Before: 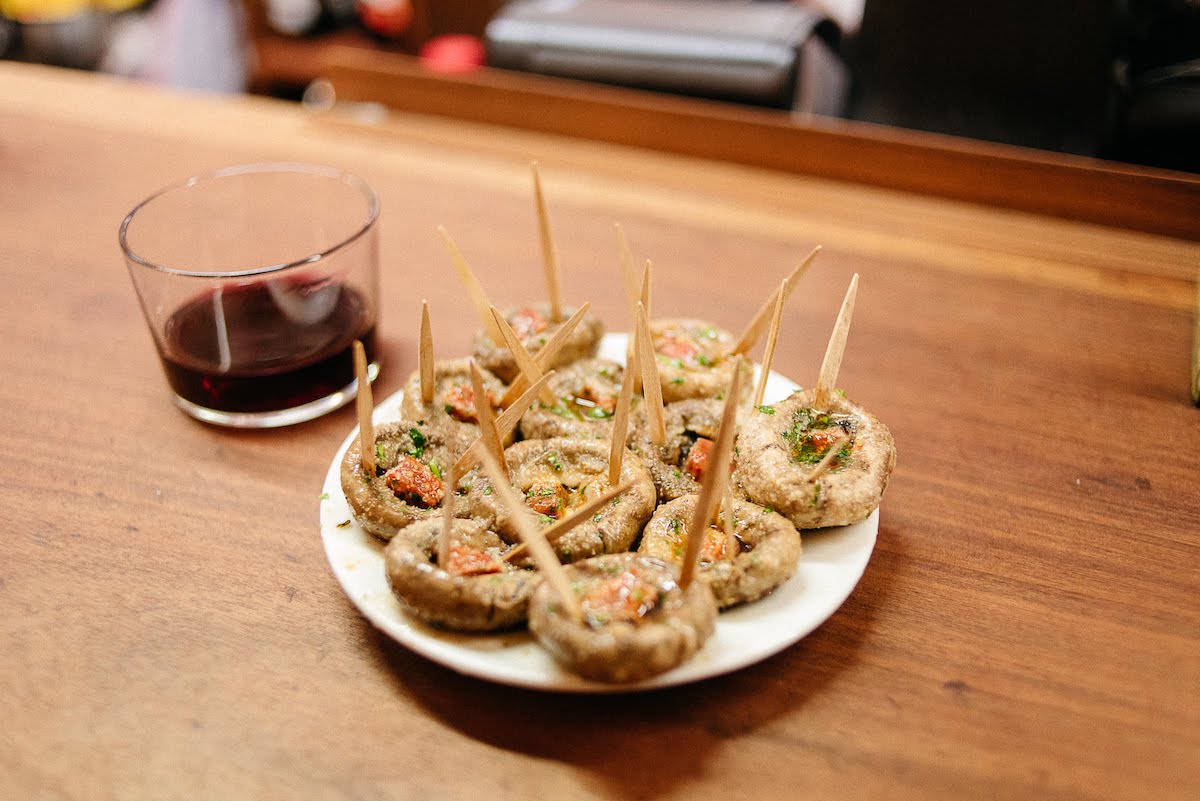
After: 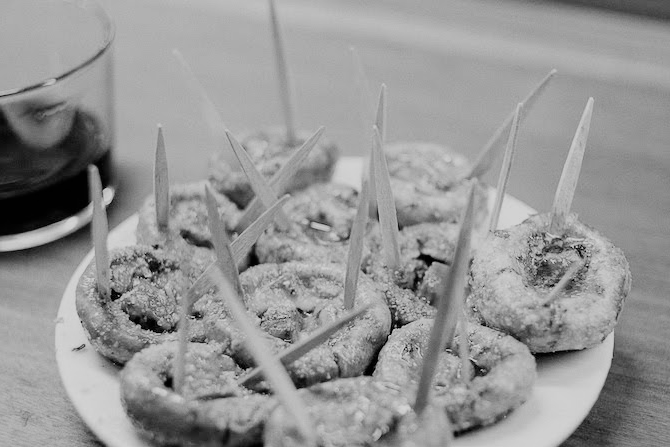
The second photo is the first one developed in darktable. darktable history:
monochrome: on, module defaults
crop and rotate: left 22.13%, top 22.054%, right 22.026%, bottom 22.102%
filmic rgb: black relative exposure -7.65 EV, white relative exposure 4.56 EV, hardness 3.61
